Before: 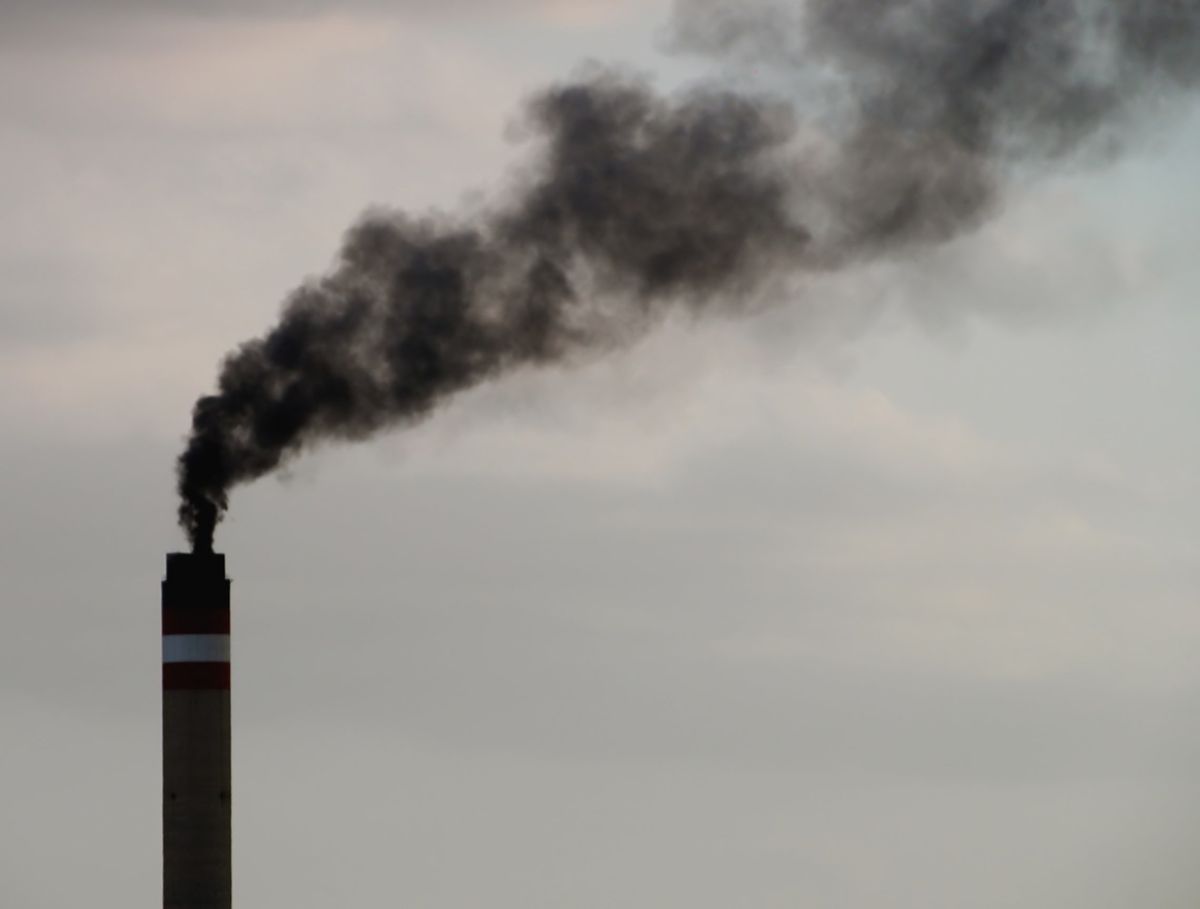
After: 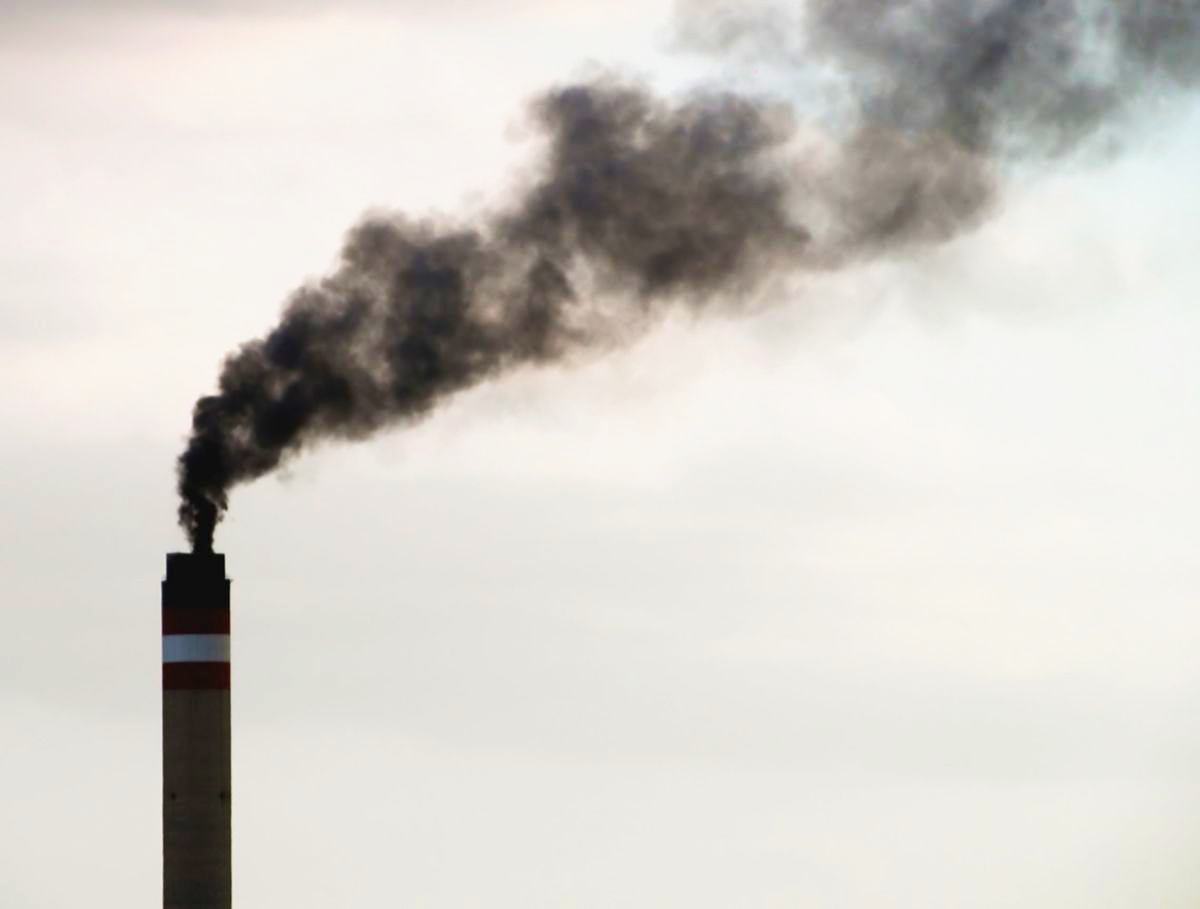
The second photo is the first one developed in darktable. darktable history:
velvia: on, module defaults
base curve: curves: ch0 [(0, 0) (0.495, 0.917) (1, 1)], preserve colors none
